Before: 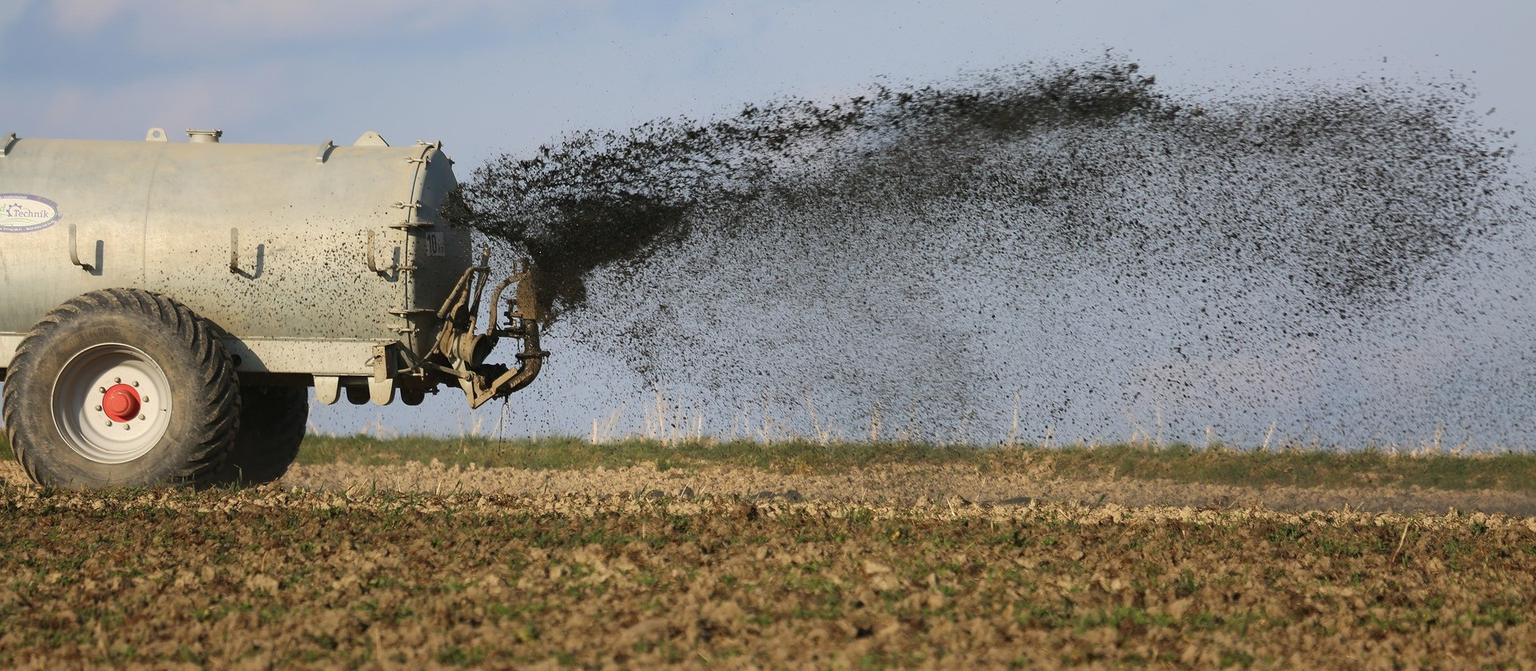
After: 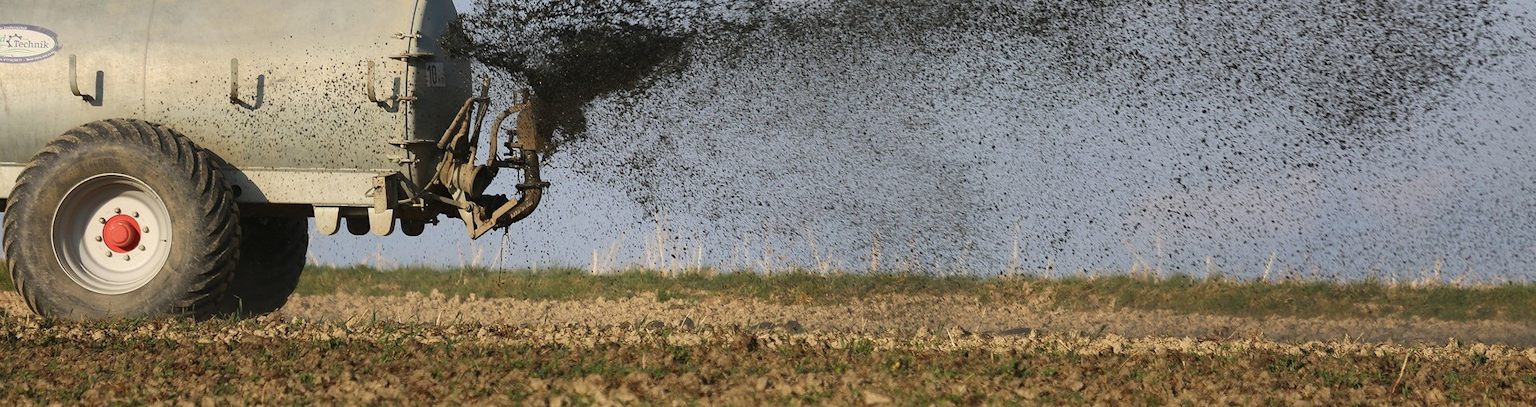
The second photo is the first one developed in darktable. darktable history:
shadows and highlights: highlights color adjustment 0%, soften with gaussian
crop and rotate: top 25.357%, bottom 13.942%
